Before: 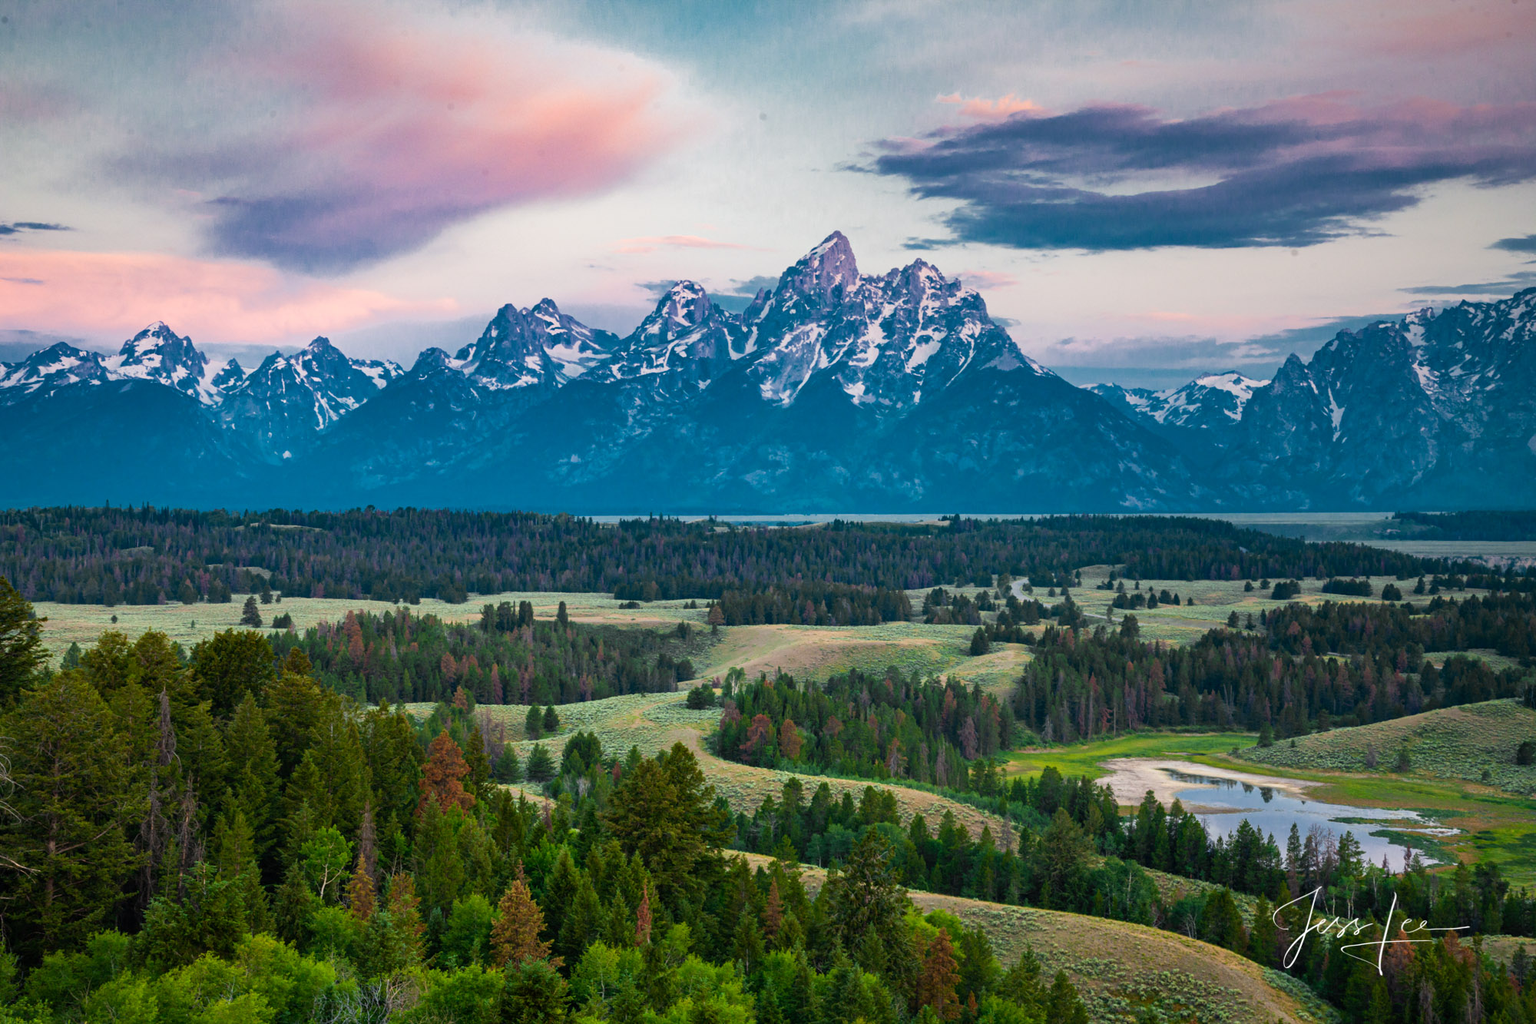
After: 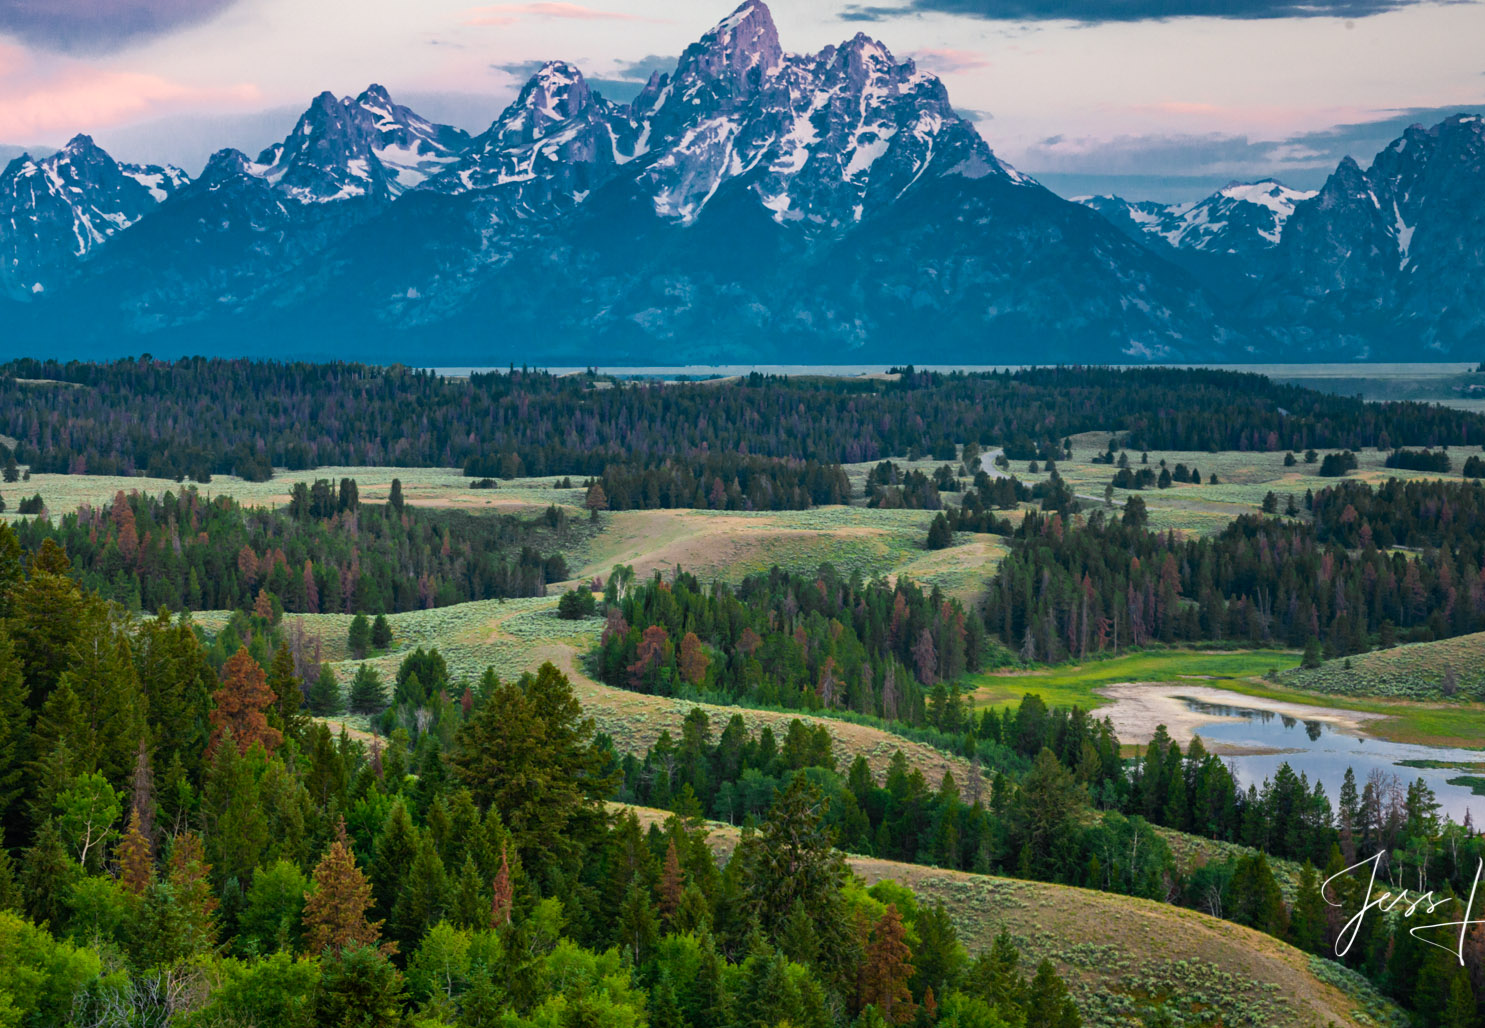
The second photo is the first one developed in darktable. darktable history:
crop: left 16.822%, top 22.838%, right 8.88%
